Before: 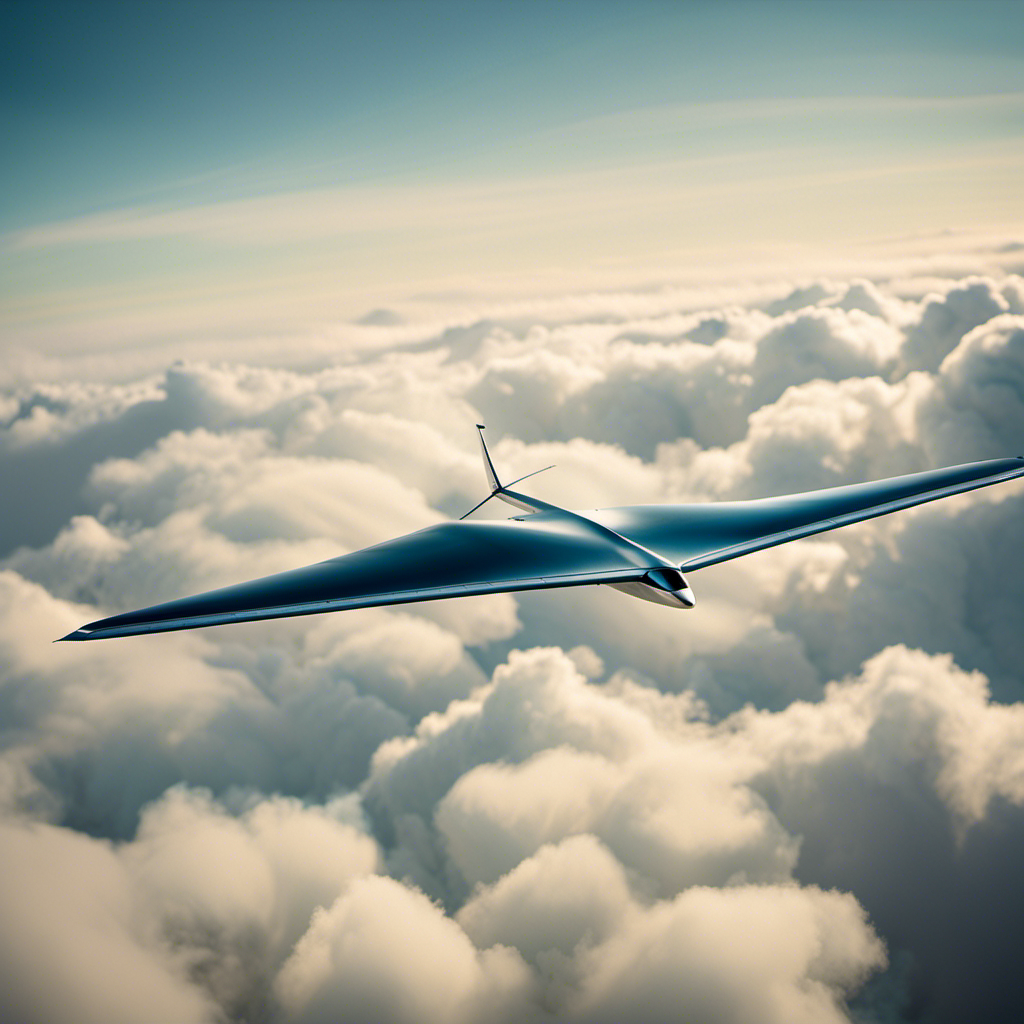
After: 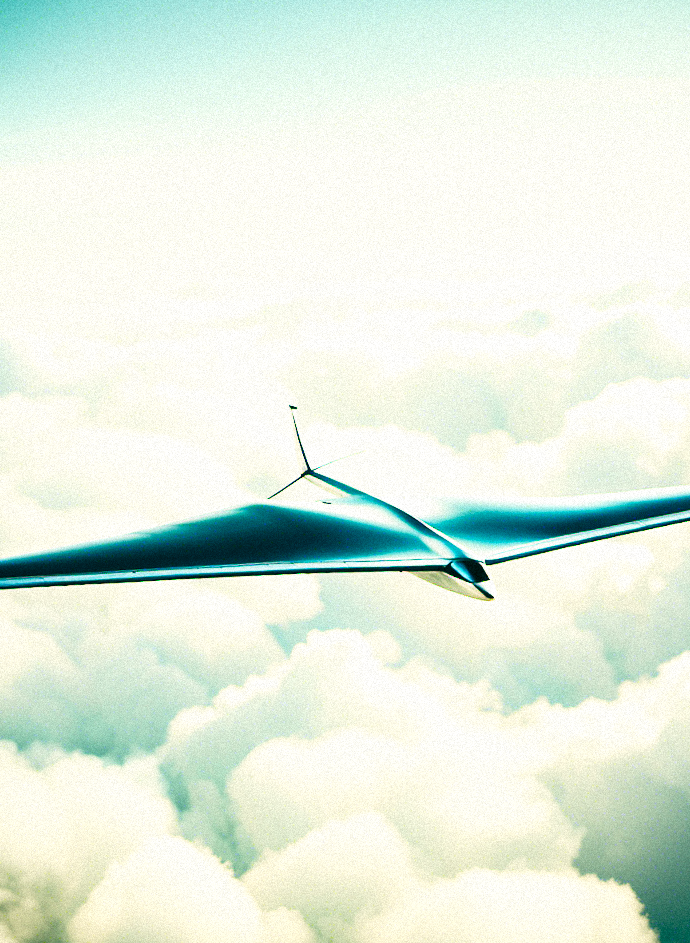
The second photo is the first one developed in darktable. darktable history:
rotate and perspective: rotation 0.074°, lens shift (vertical) 0.096, lens shift (horizontal) -0.041, crop left 0.043, crop right 0.952, crop top 0.024, crop bottom 0.979
color balance: lift [1.005, 0.99, 1.007, 1.01], gamma [1, 1.034, 1.032, 0.966], gain [0.873, 1.055, 1.067, 0.933]
shadows and highlights: shadows 0, highlights 40
grain: mid-tones bias 0%
exposure: exposure 0.3 EV, compensate highlight preservation false
crop and rotate: angle -3.27°, left 14.277%, top 0.028%, right 10.766%, bottom 0.028%
base curve: curves: ch0 [(0, 0) (0.007, 0.004) (0.027, 0.03) (0.046, 0.07) (0.207, 0.54) (0.442, 0.872) (0.673, 0.972) (1, 1)], preserve colors none
